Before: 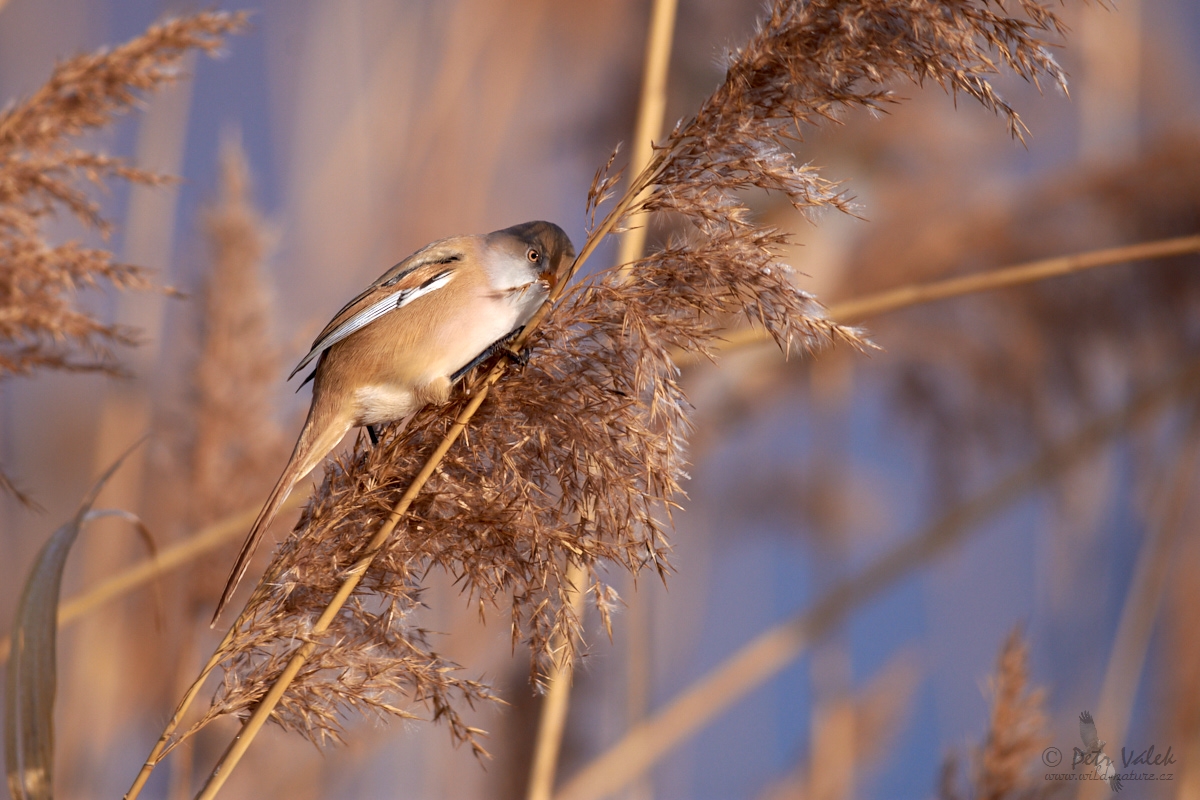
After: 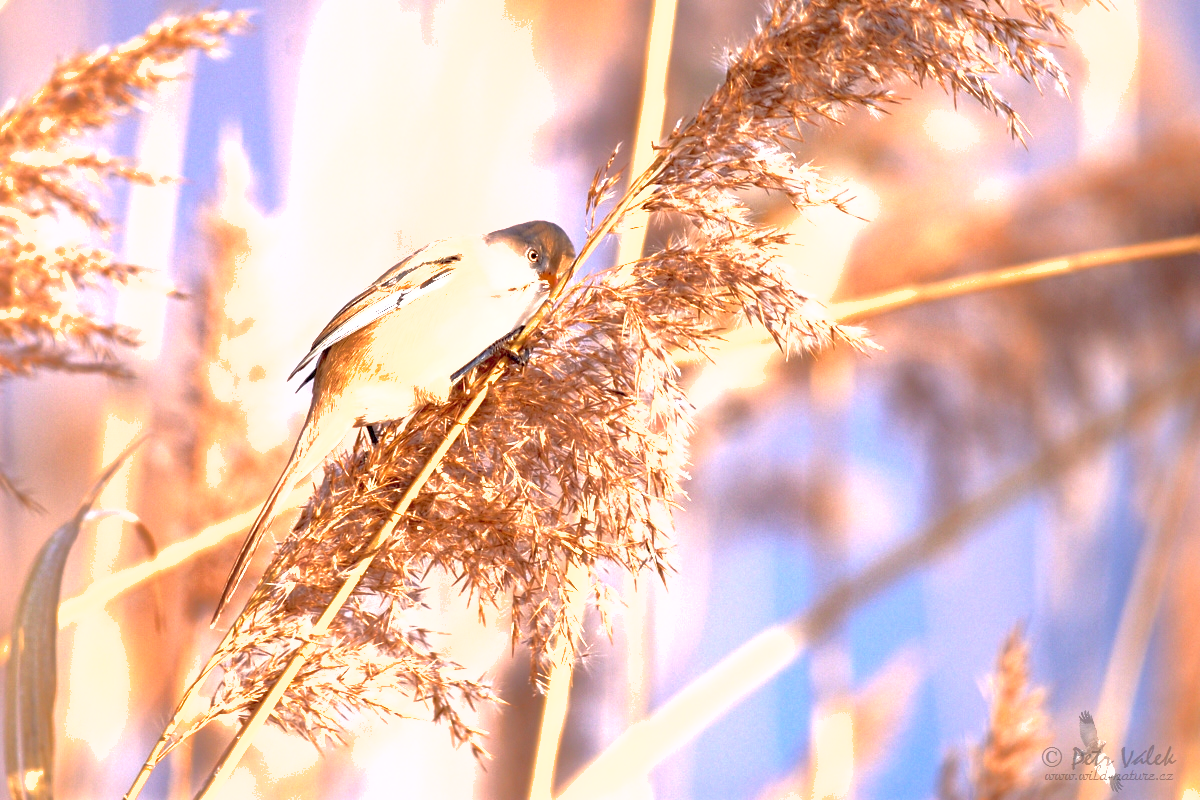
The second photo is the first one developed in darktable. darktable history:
exposure: exposure 2.045 EV, compensate highlight preservation false
shadows and highlights: on, module defaults
